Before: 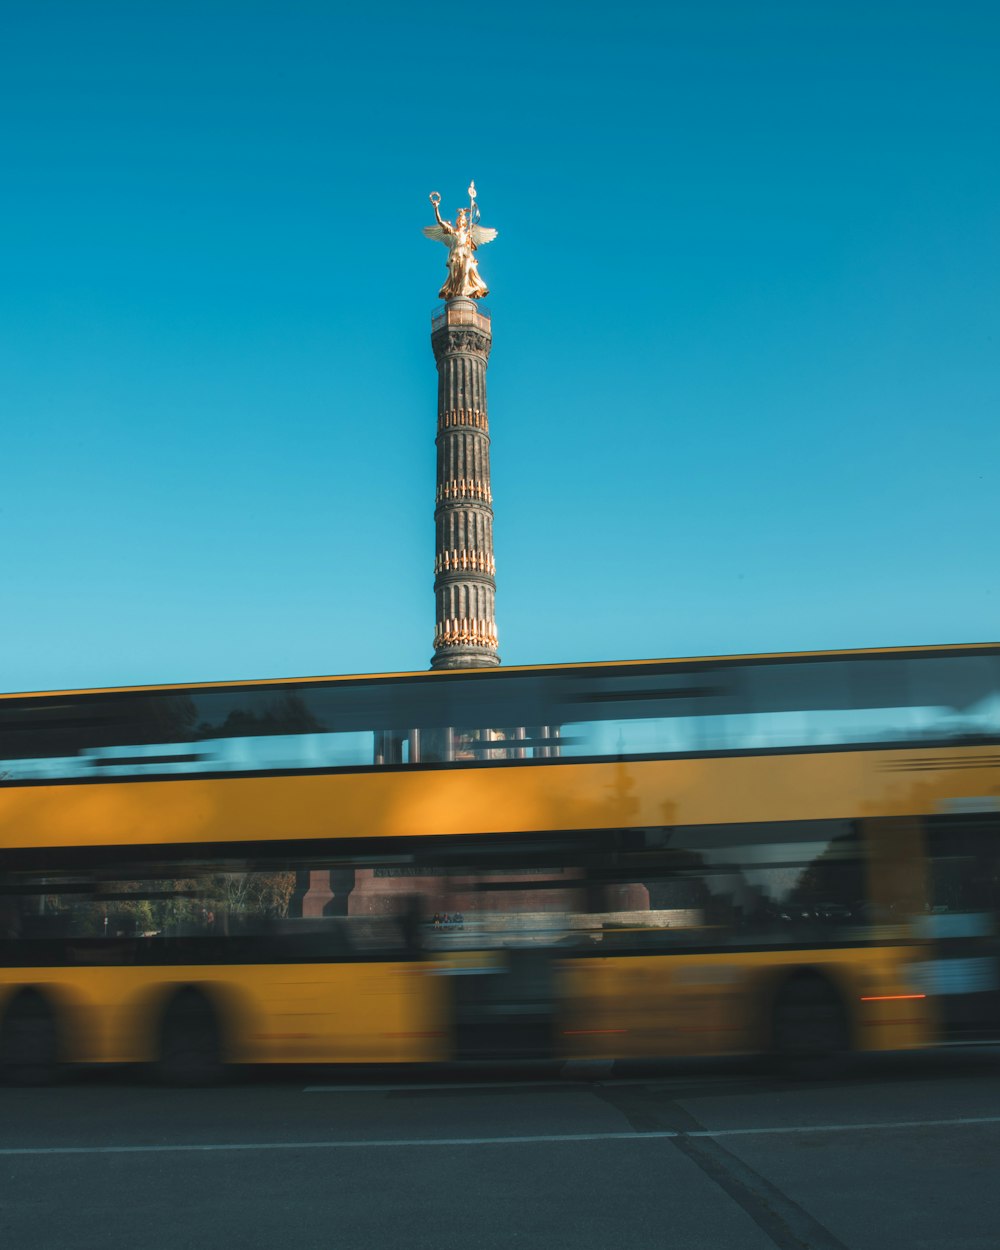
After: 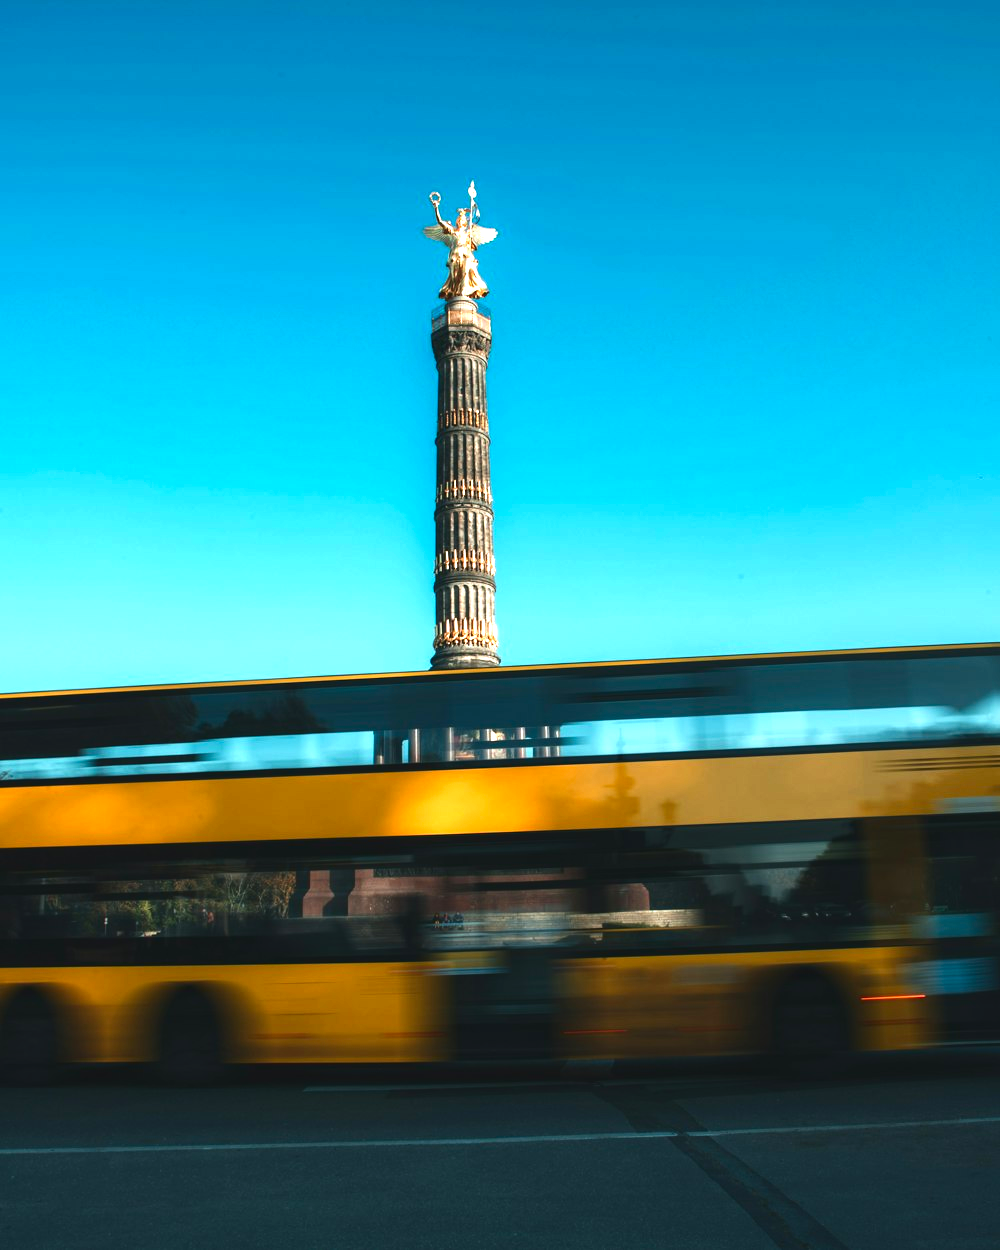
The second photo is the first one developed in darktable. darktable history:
exposure: black level correction -0.005, exposure 1.001 EV, compensate highlight preservation false
contrast brightness saturation: contrast 0.097, brightness -0.276, saturation 0.141
